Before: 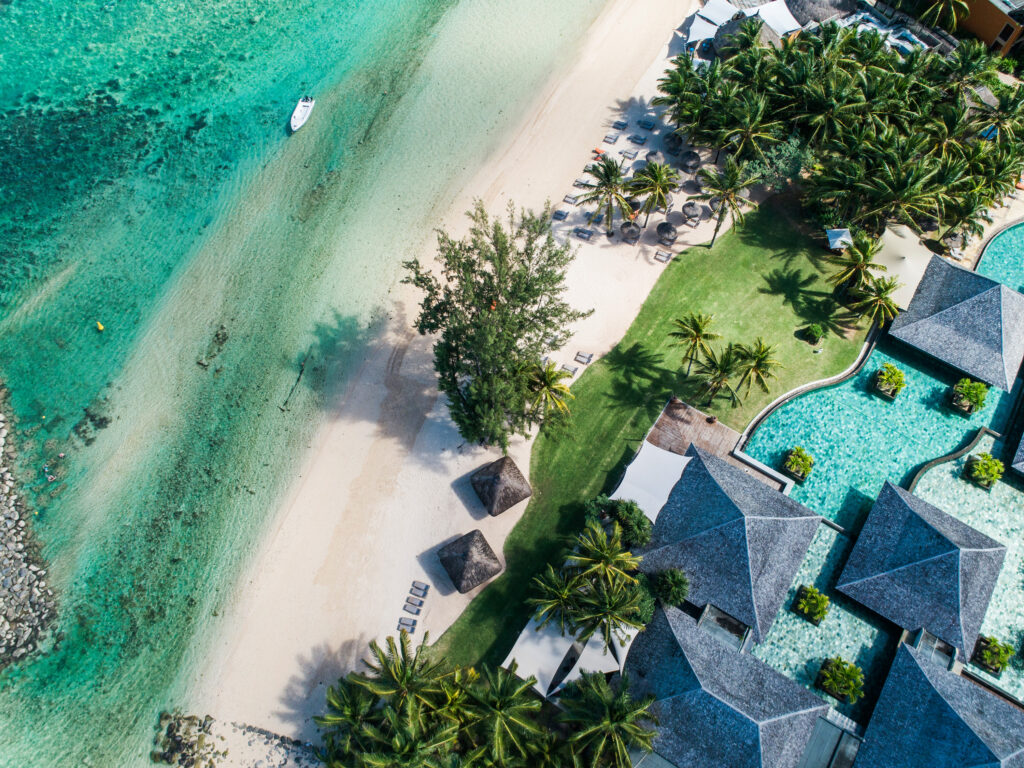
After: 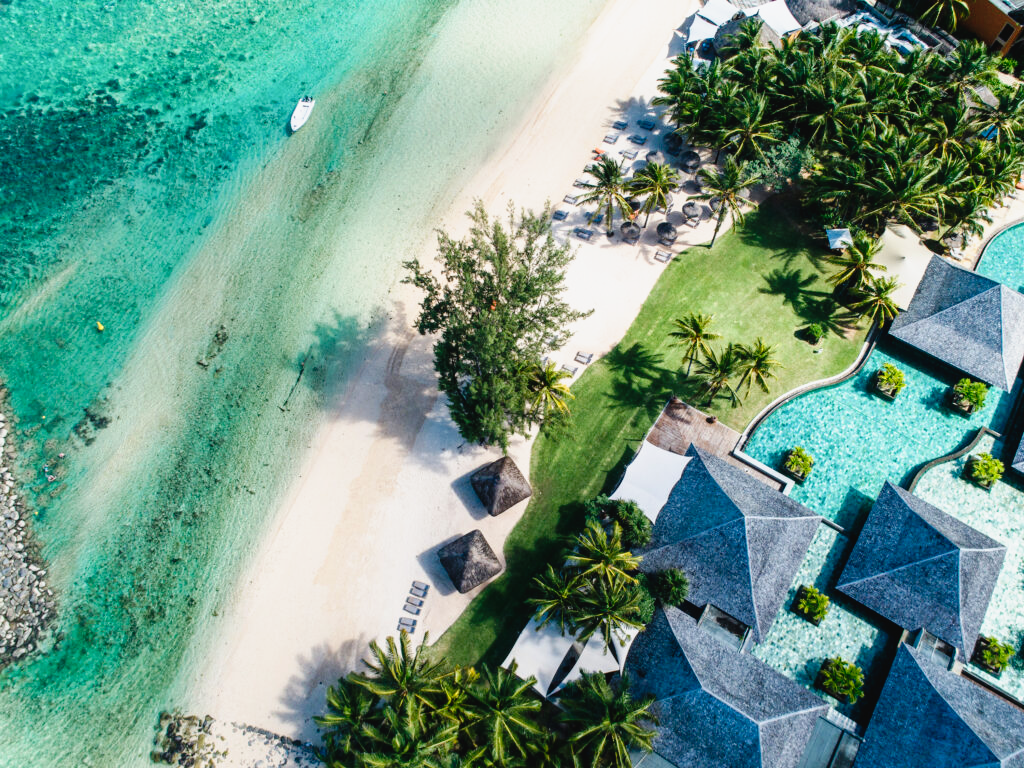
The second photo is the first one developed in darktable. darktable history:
tone curve: curves: ch0 [(0.003, 0.029) (0.037, 0.036) (0.149, 0.117) (0.297, 0.318) (0.422, 0.474) (0.531, 0.6) (0.743, 0.809) (0.889, 0.941) (1, 0.98)]; ch1 [(0, 0) (0.305, 0.325) (0.453, 0.437) (0.482, 0.479) (0.501, 0.5) (0.506, 0.503) (0.564, 0.578) (0.587, 0.625) (0.666, 0.727) (1, 1)]; ch2 [(0, 0) (0.323, 0.277) (0.408, 0.399) (0.45, 0.48) (0.499, 0.502) (0.512, 0.523) (0.57, 0.595) (0.653, 0.671) (0.768, 0.744) (1, 1)], preserve colors none
